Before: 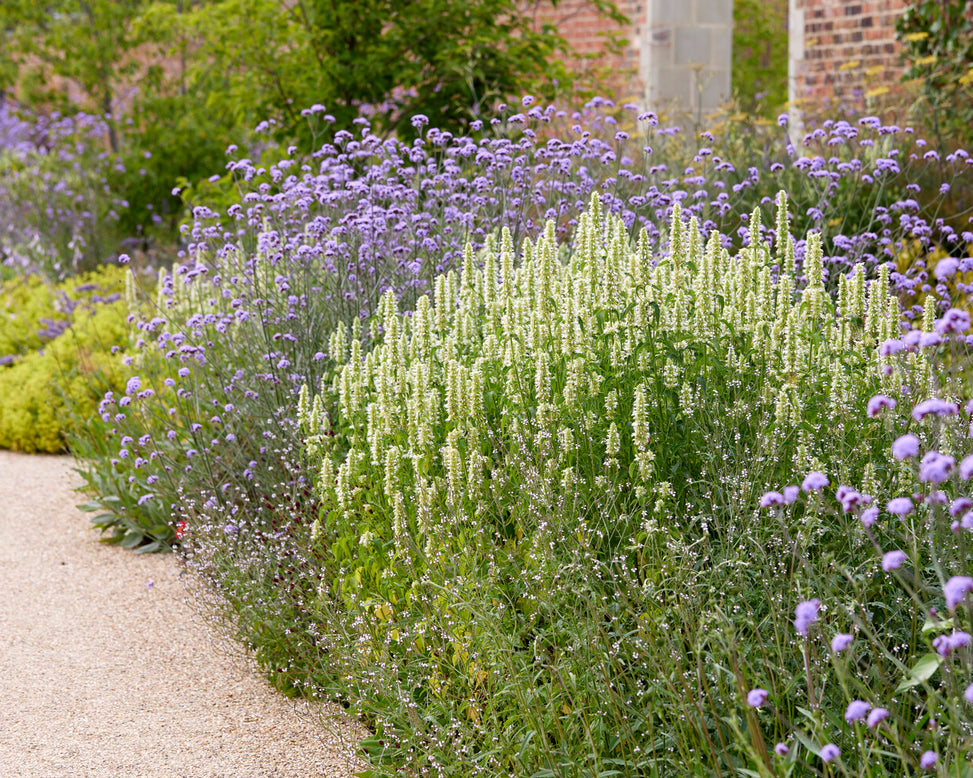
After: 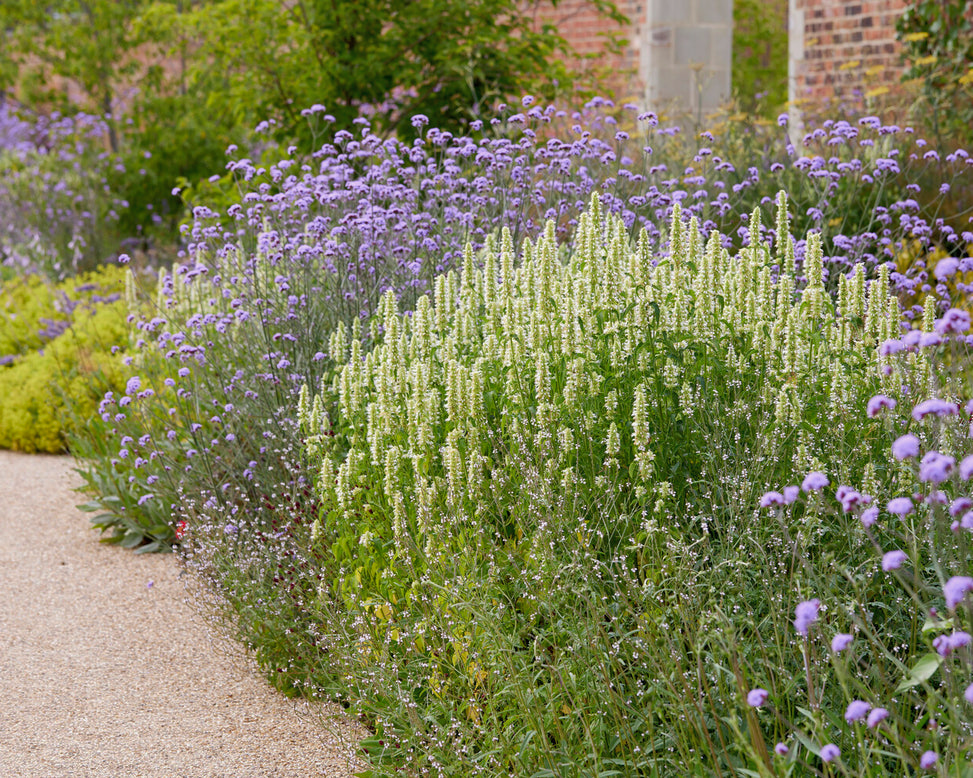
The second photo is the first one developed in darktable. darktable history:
exposure: exposure -0.07 EV, compensate highlight preservation false
shadows and highlights: on, module defaults
